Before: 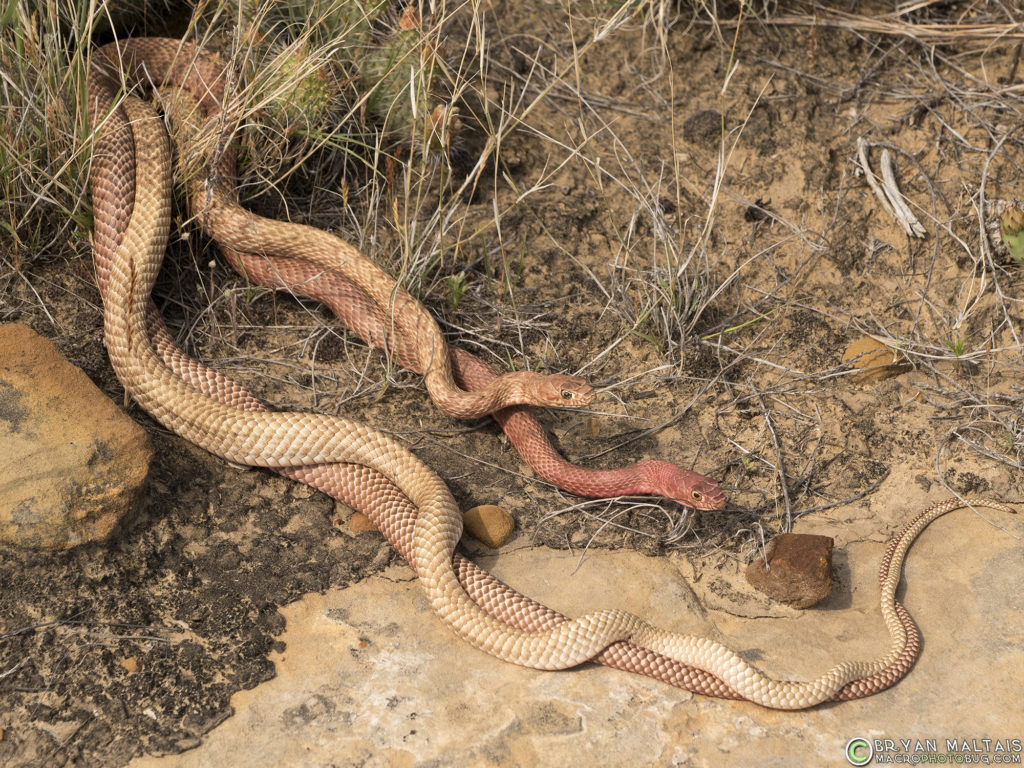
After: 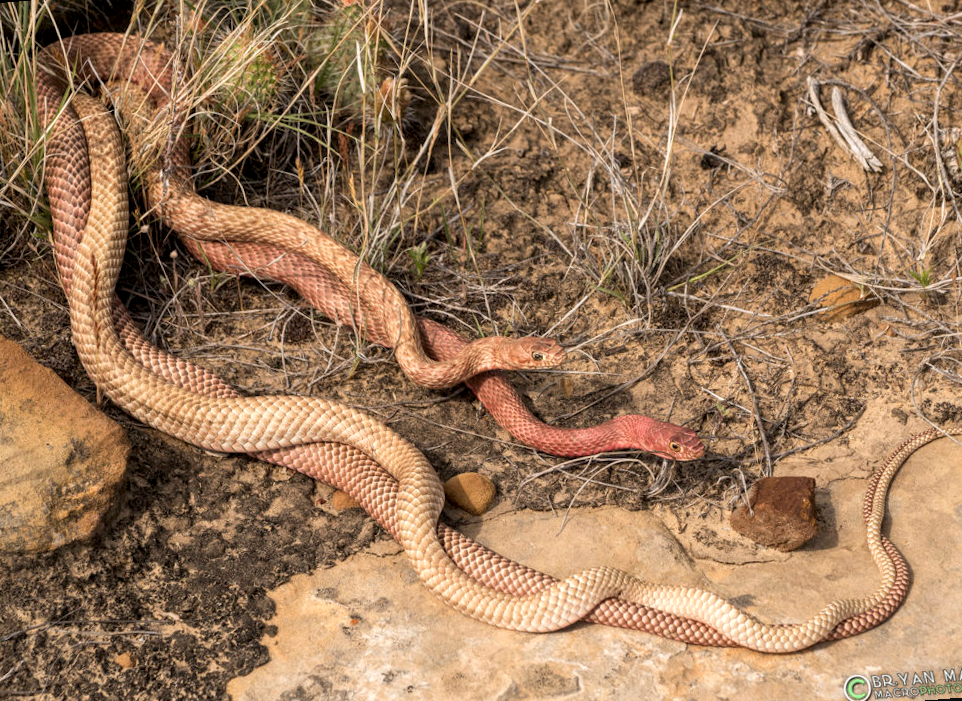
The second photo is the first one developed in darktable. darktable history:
rotate and perspective: rotation -4.57°, crop left 0.054, crop right 0.944, crop top 0.087, crop bottom 0.914
local contrast: detail 130%
